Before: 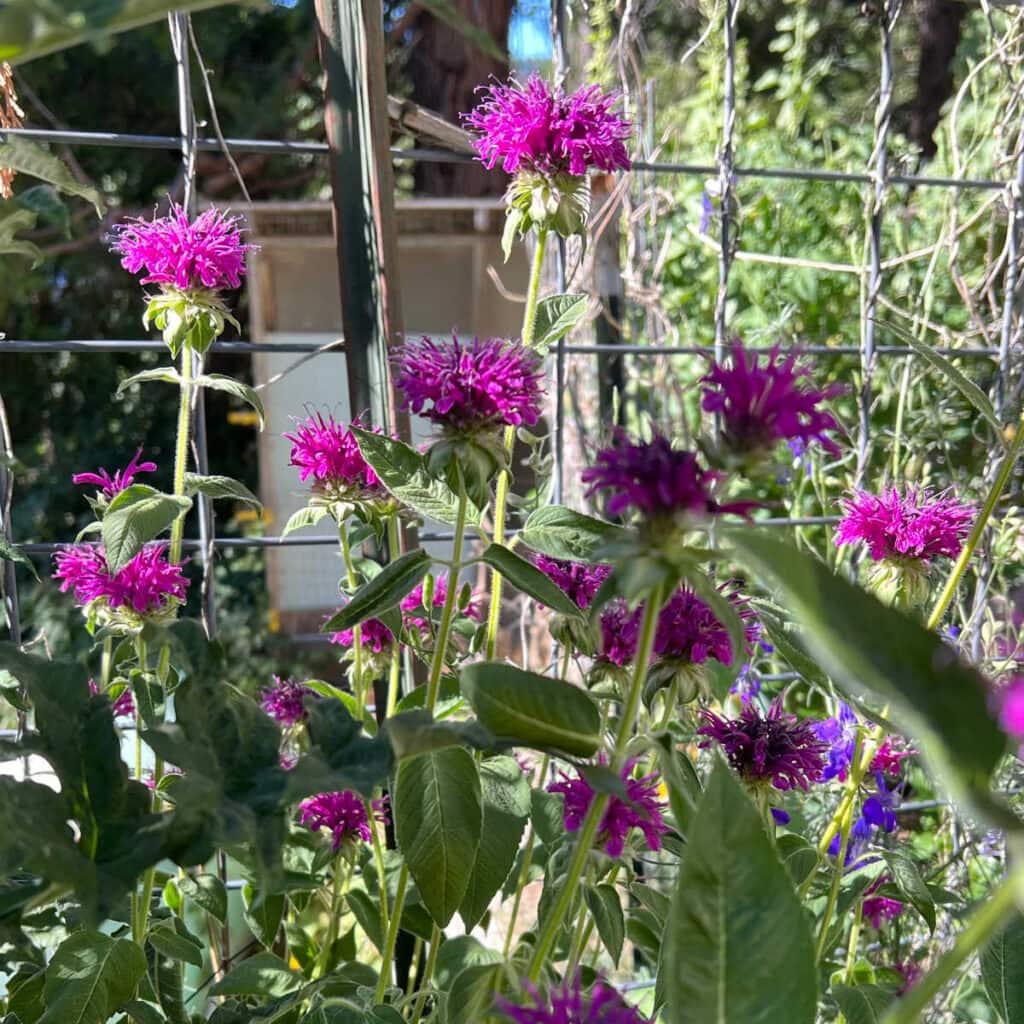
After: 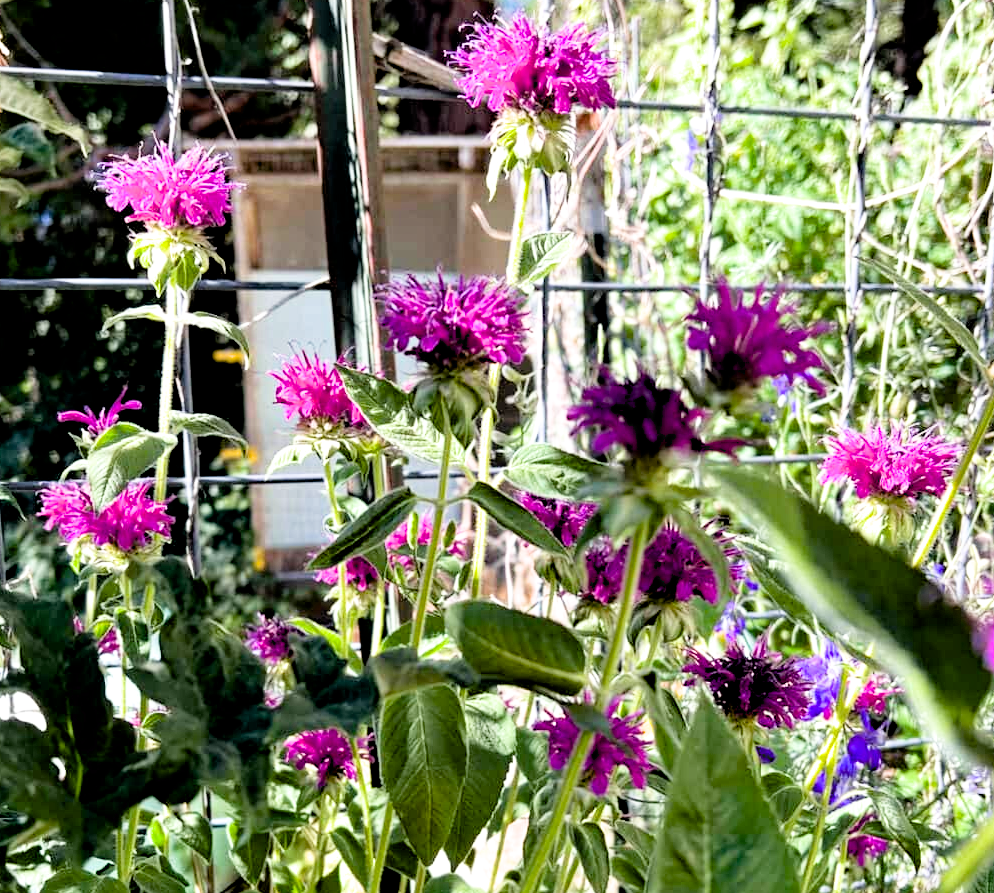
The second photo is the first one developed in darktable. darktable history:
exposure: black level correction 0.011, exposure 1.088 EV, compensate exposure bias true, compensate highlight preservation false
crop: left 1.507%, top 6.147%, right 1.379%, bottom 6.637%
filmic rgb: black relative exposure -5 EV, white relative exposure 3.2 EV, hardness 3.42, contrast 1.2, highlights saturation mix -30%
haze removal: compatibility mode true, adaptive false
